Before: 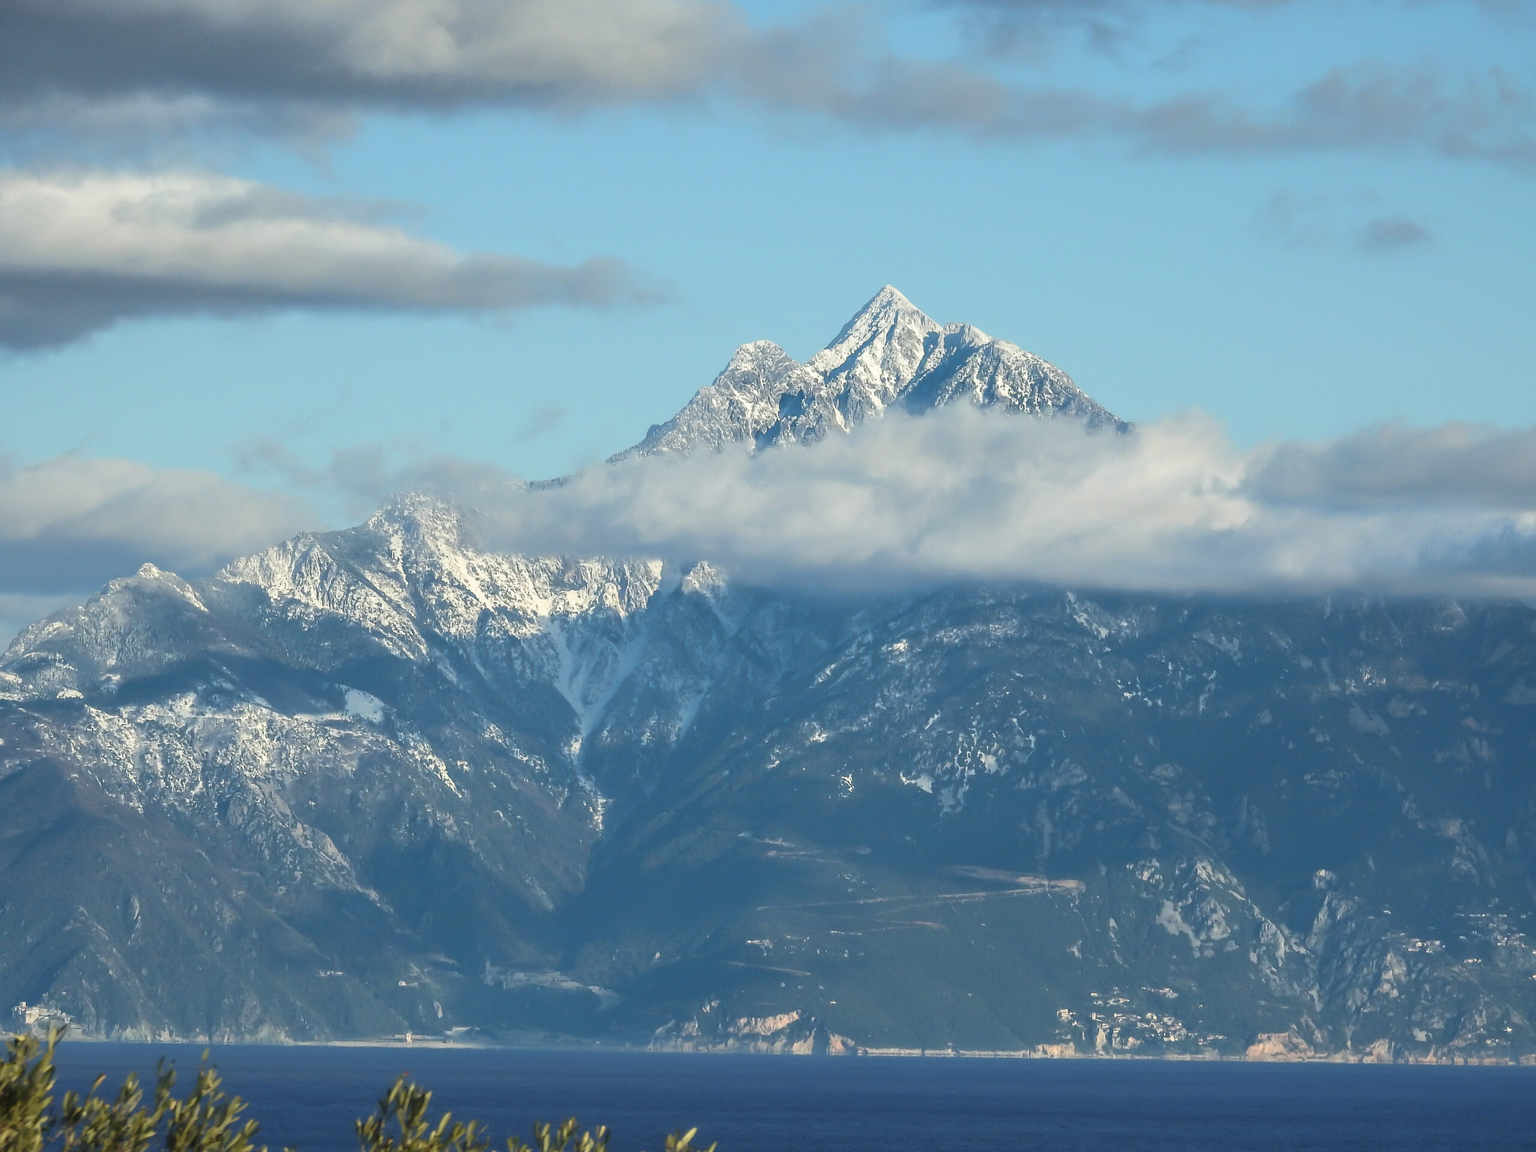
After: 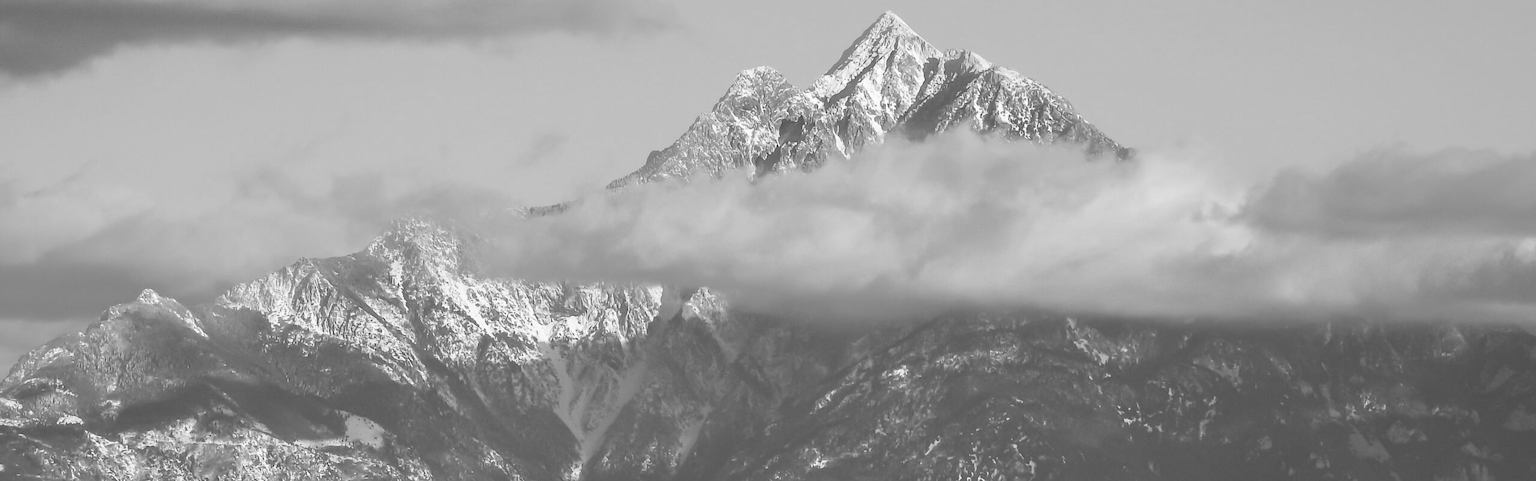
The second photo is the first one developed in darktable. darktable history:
crop and rotate: top 23.84%, bottom 34.294%
monochrome: a 2.21, b -1.33, size 2.2
